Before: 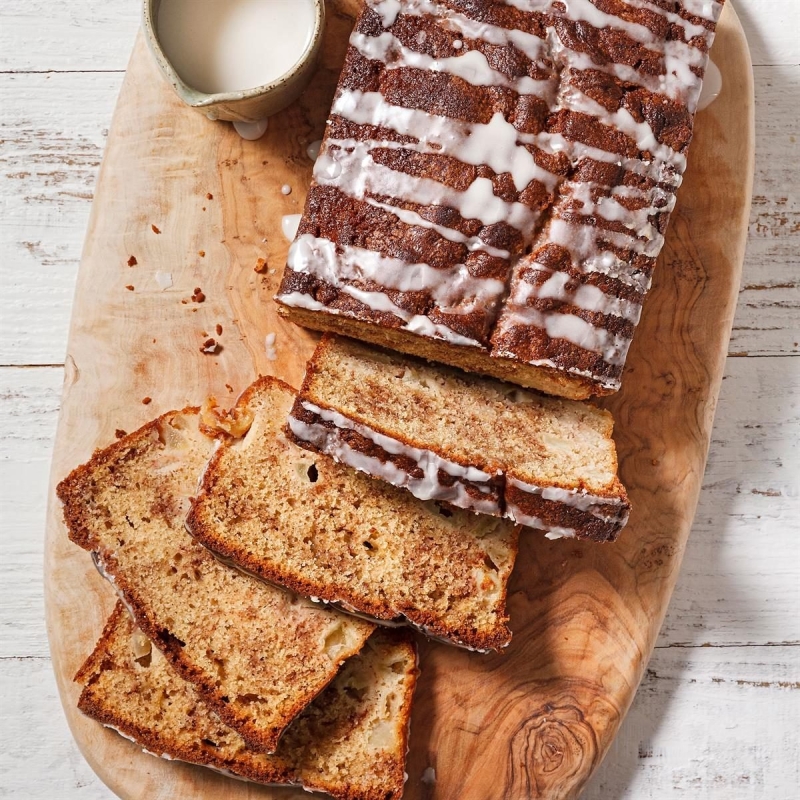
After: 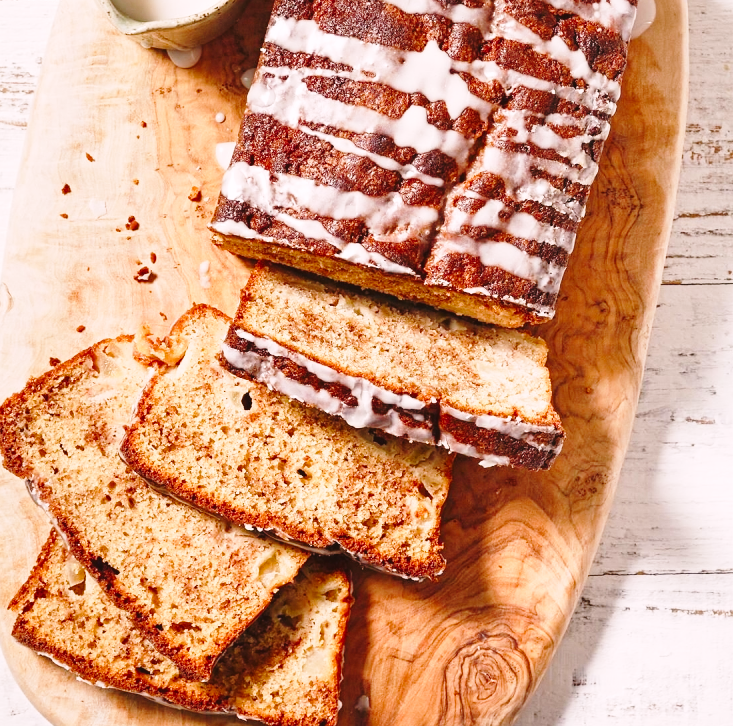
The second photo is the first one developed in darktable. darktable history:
base curve: curves: ch0 [(0, 0) (0.028, 0.03) (0.121, 0.232) (0.46, 0.748) (0.859, 0.968) (1, 1)], preserve colors none
color correction: highlights a* 3.12, highlights b* -1.55, shadows a* -0.101, shadows b* 2.52, saturation 0.98
color balance rgb: shadows lift › chroma 2%, shadows lift › hue 250°, power › hue 326.4°, highlights gain › chroma 2%, highlights gain › hue 64.8°, global offset › luminance 0.5%, global offset › hue 58.8°, perceptual saturation grading › highlights -25%, perceptual saturation grading › shadows 30%, global vibrance 15%
crop and rotate: left 8.262%, top 9.226%
